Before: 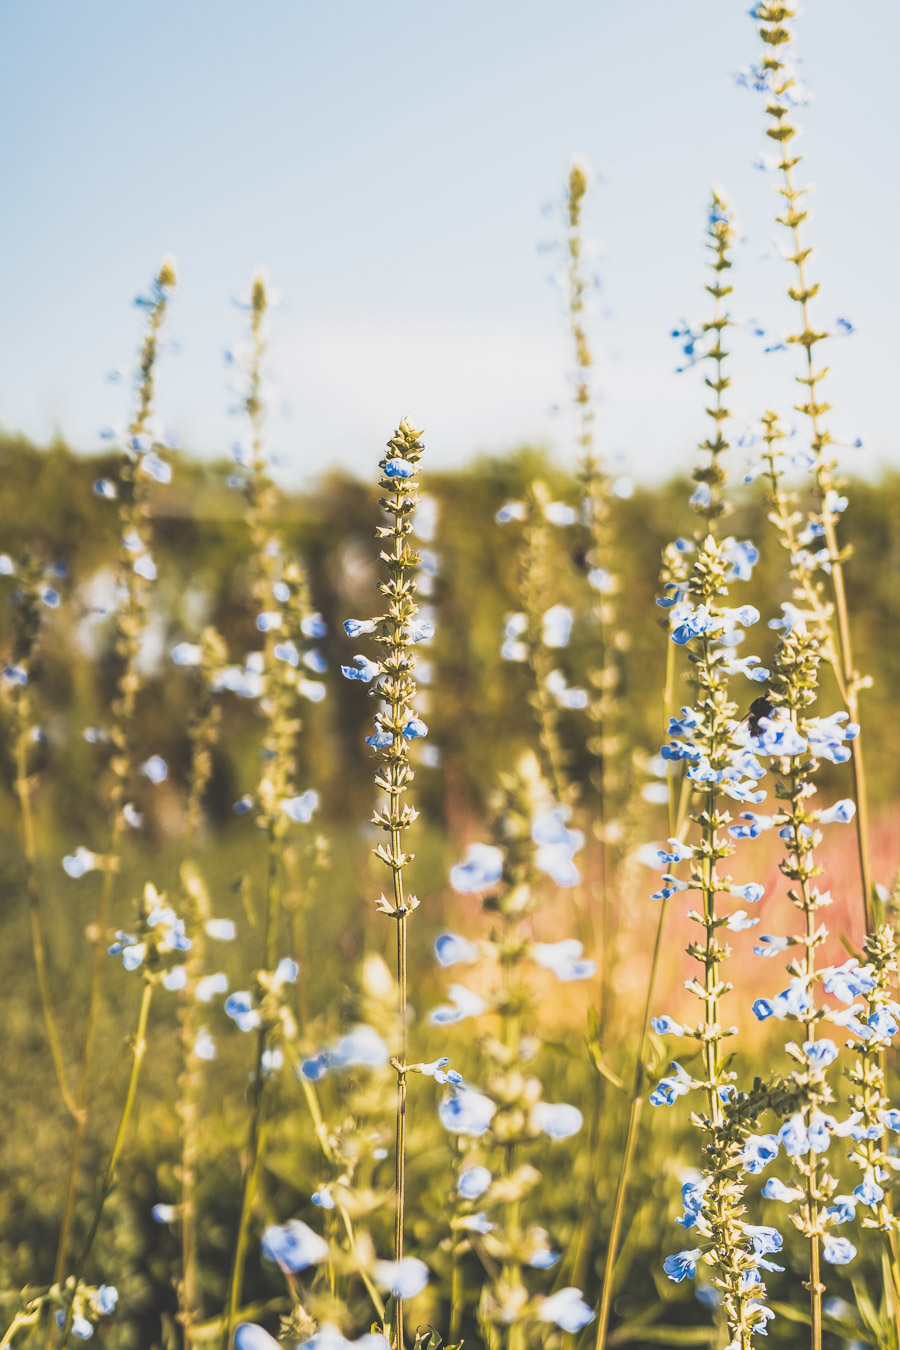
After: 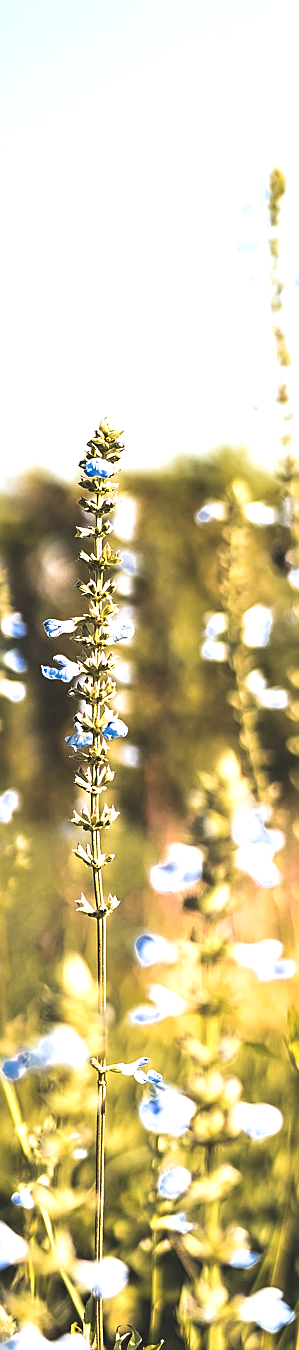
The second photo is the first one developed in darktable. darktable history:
crop: left 33.36%, right 33.36%
tone equalizer: -8 EV -0.75 EV, -7 EV -0.7 EV, -6 EV -0.6 EV, -5 EV -0.4 EV, -3 EV 0.4 EV, -2 EV 0.6 EV, -1 EV 0.7 EV, +0 EV 0.75 EV, edges refinement/feathering 500, mask exposure compensation -1.57 EV, preserve details no
sharpen: on, module defaults
